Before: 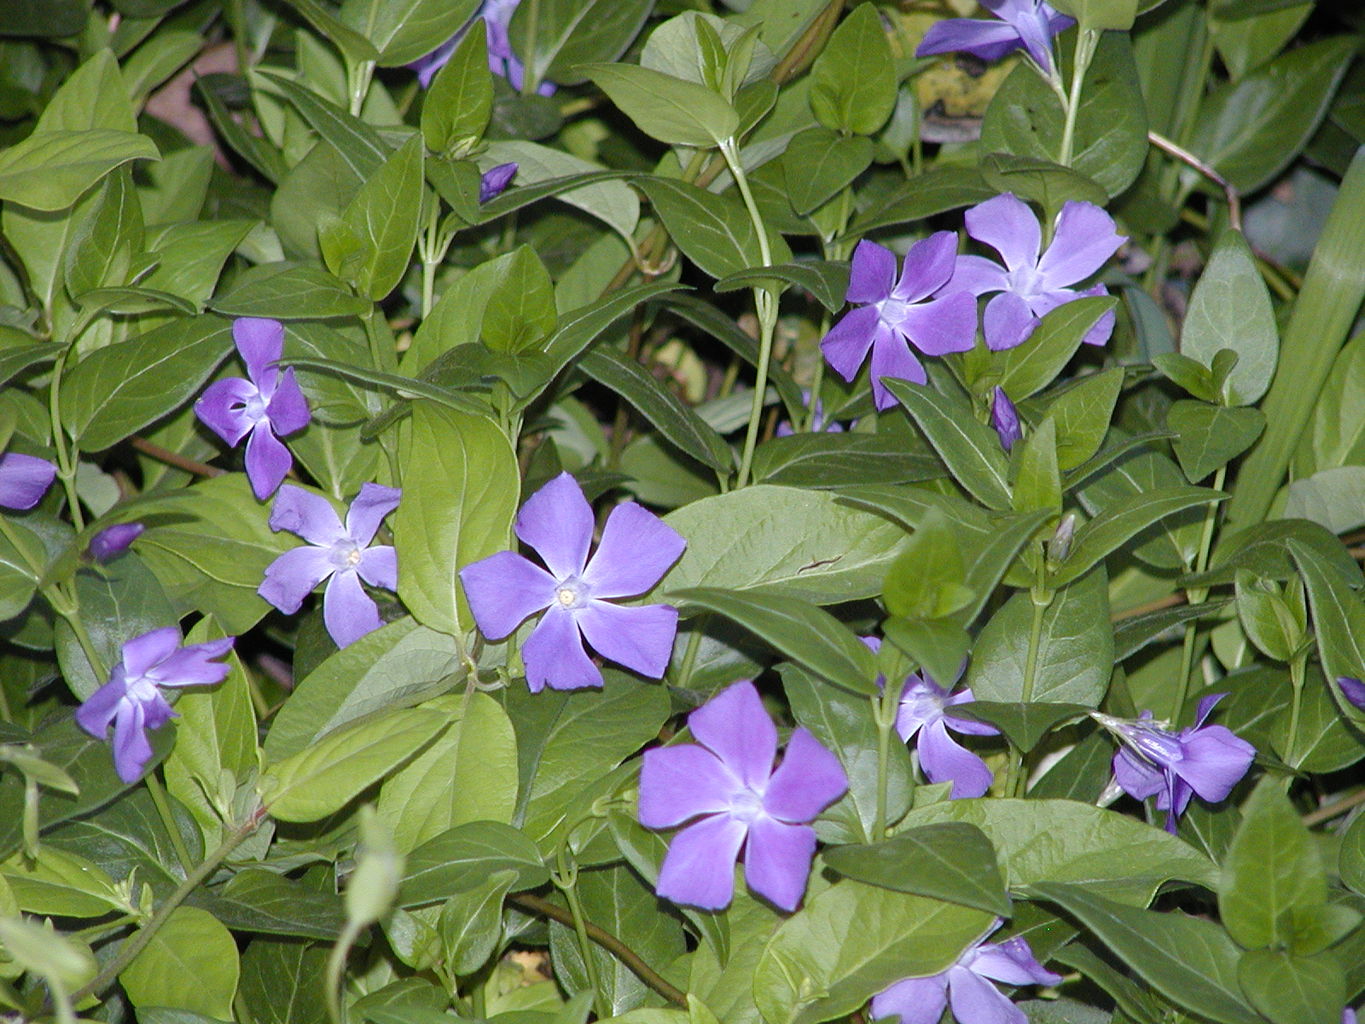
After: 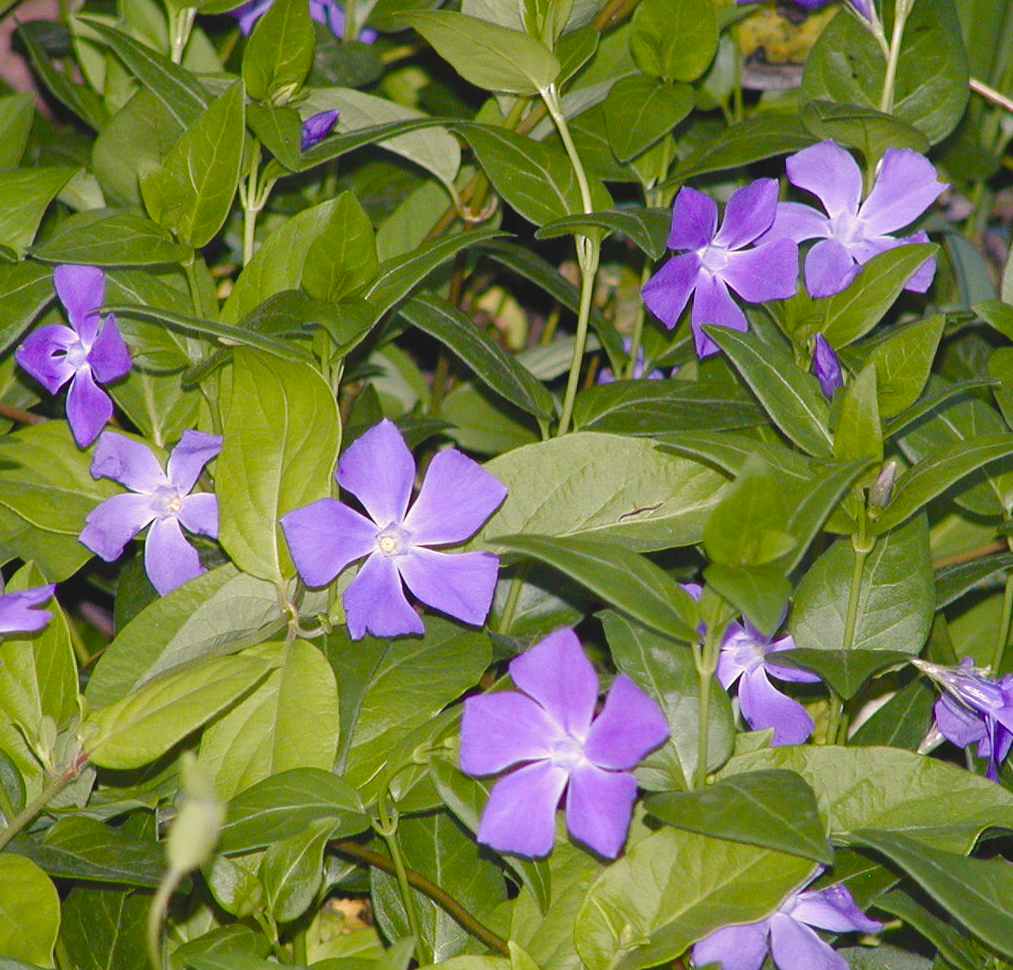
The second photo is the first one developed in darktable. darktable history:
crop and rotate: left 13.15%, top 5.251%, right 12.609%
color balance rgb: shadows lift › chroma 2%, shadows lift › hue 247.2°, power › chroma 0.3%, power › hue 25.2°, highlights gain › chroma 3%, highlights gain › hue 60°, global offset › luminance 0.75%, perceptual saturation grading › global saturation 20%, perceptual saturation grading › highlights -20%, perceptual saturation grading › shadows 30%, global vibrance 20%
